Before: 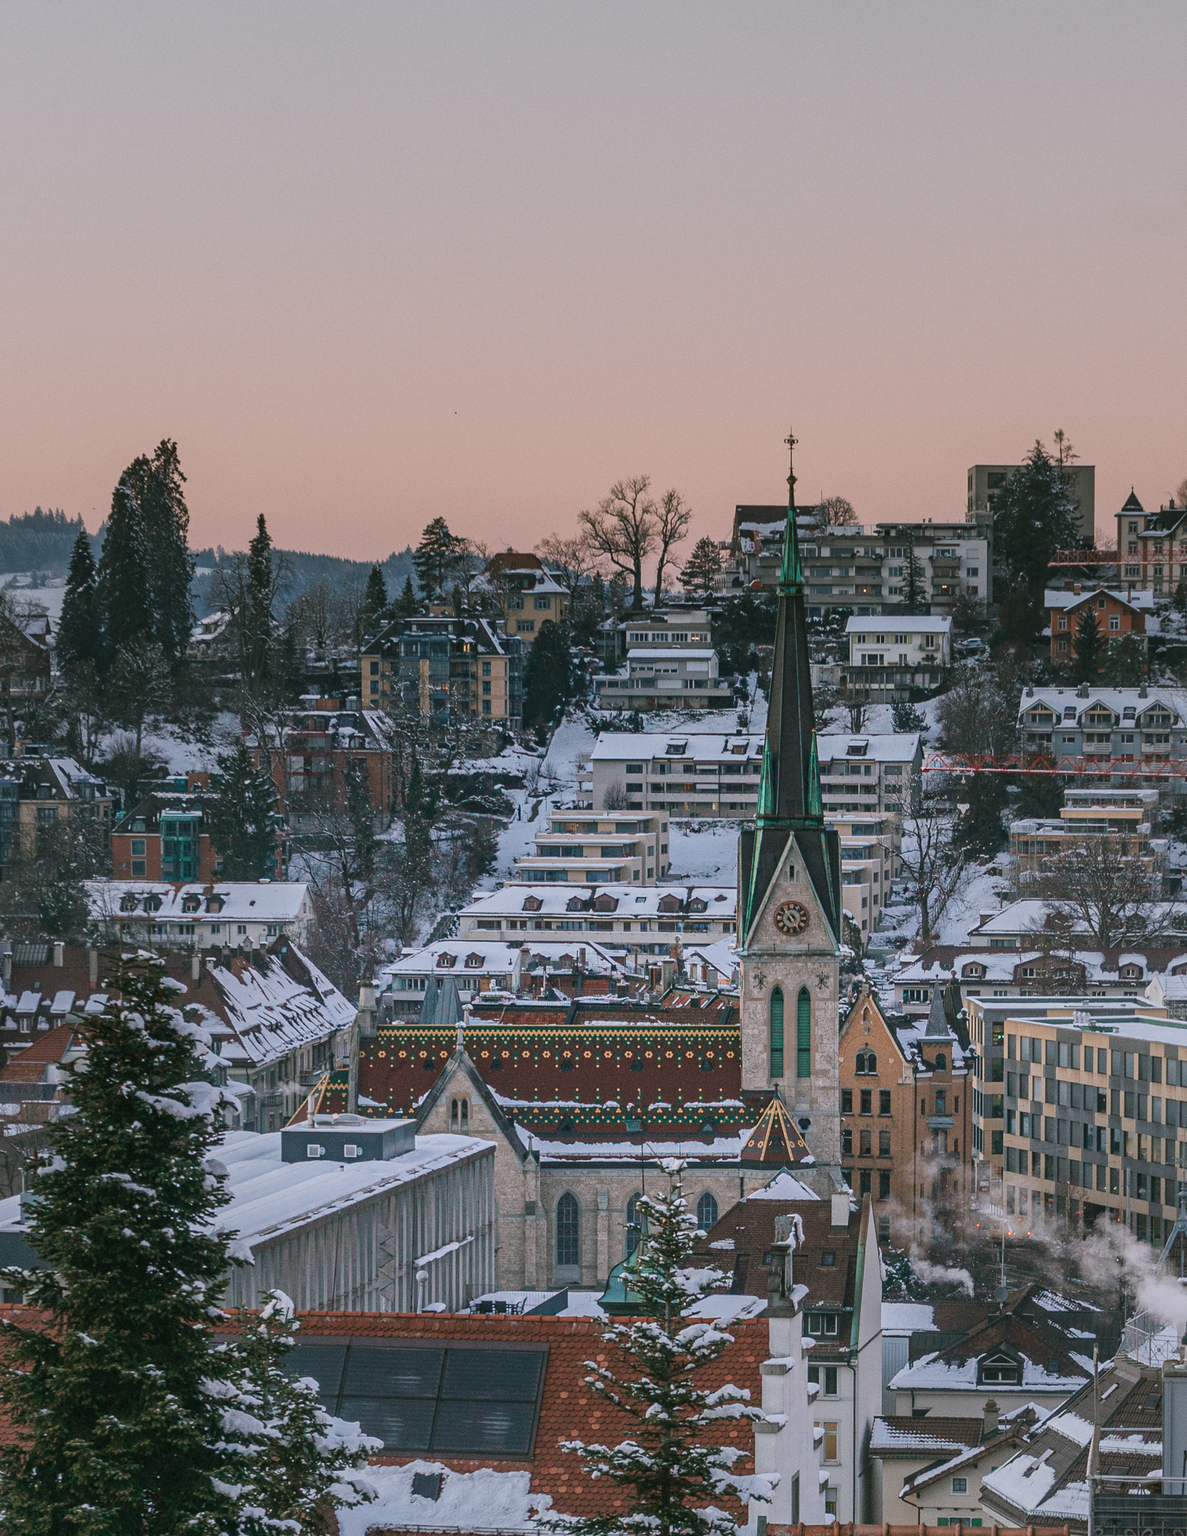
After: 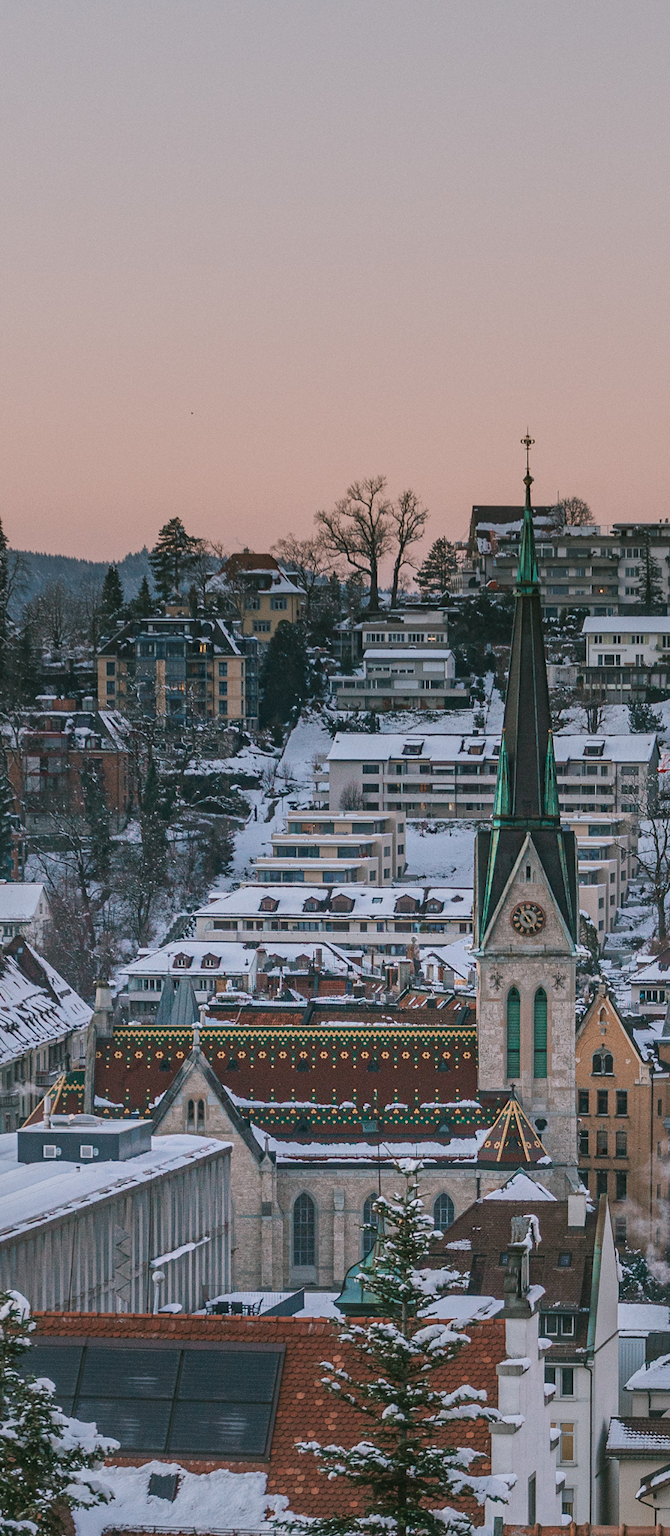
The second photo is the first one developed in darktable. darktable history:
crop and rotate: left 22.339%, right 21.236%
